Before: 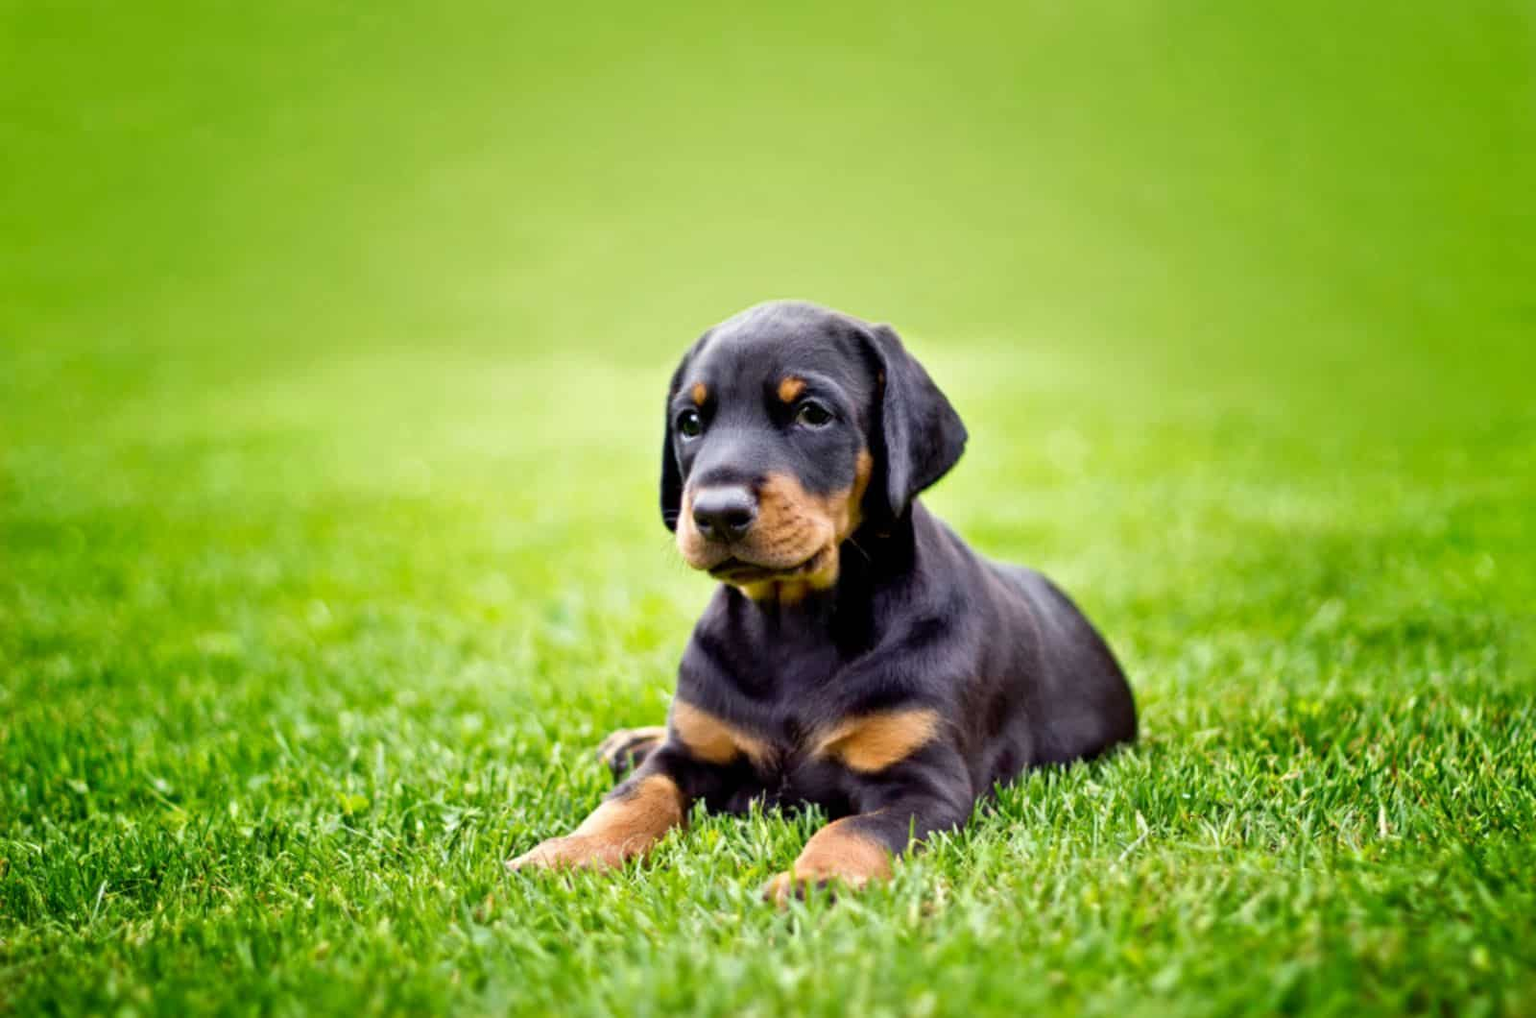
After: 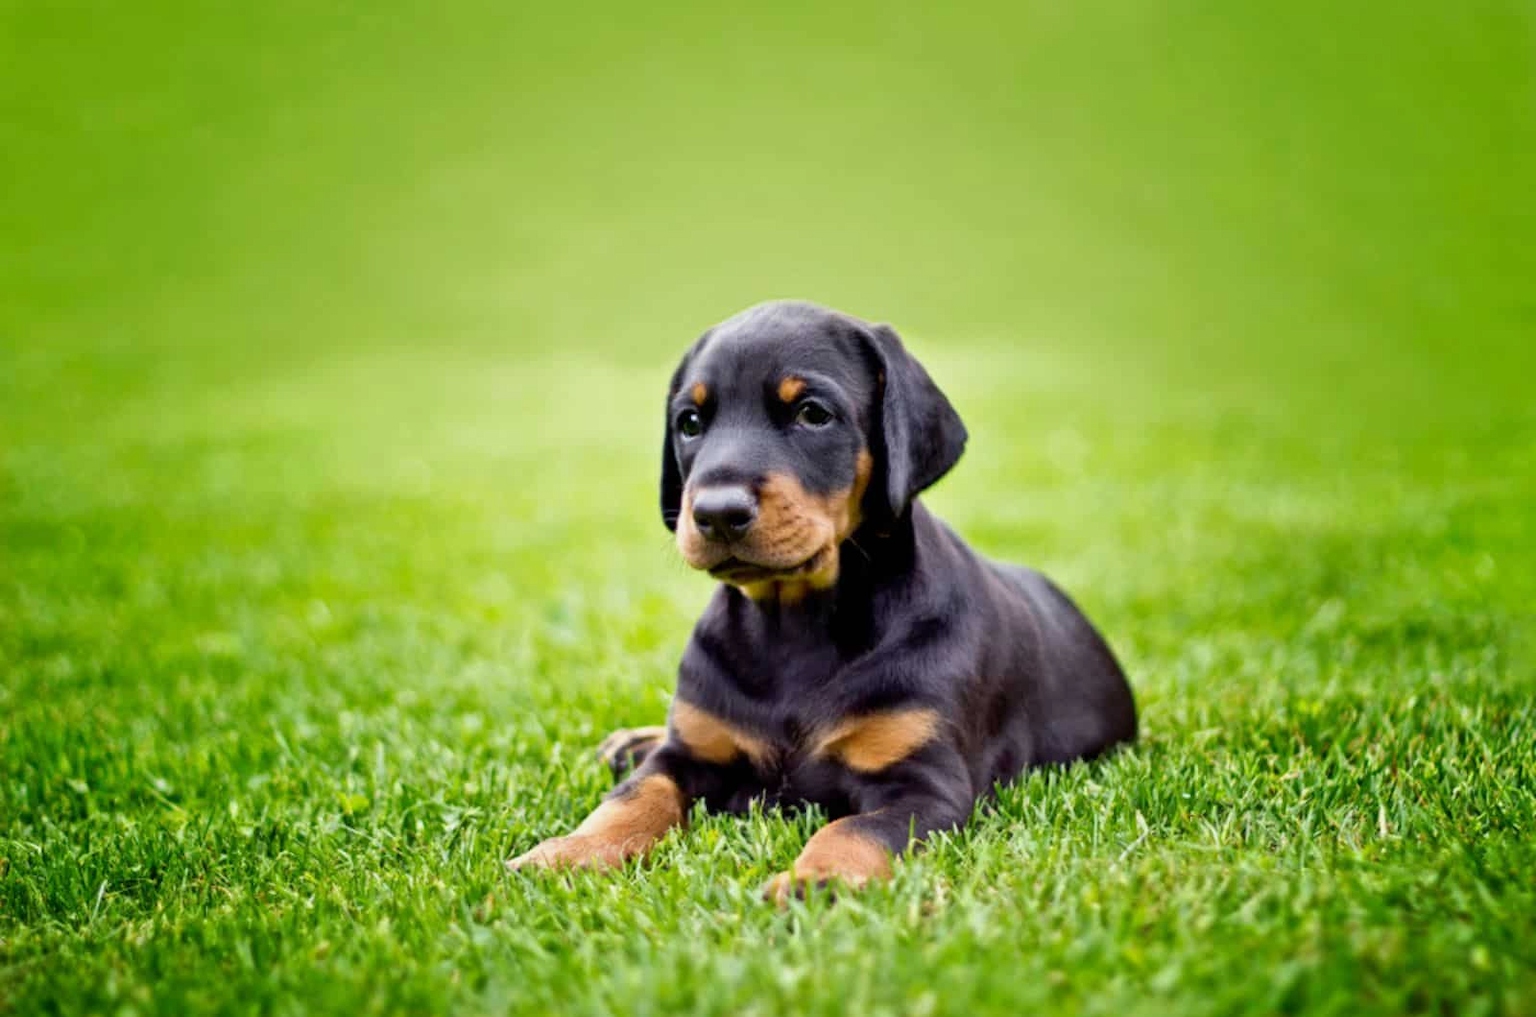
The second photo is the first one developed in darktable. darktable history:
exposure: exposure -0.147 EV, compensate highlight preservation false
